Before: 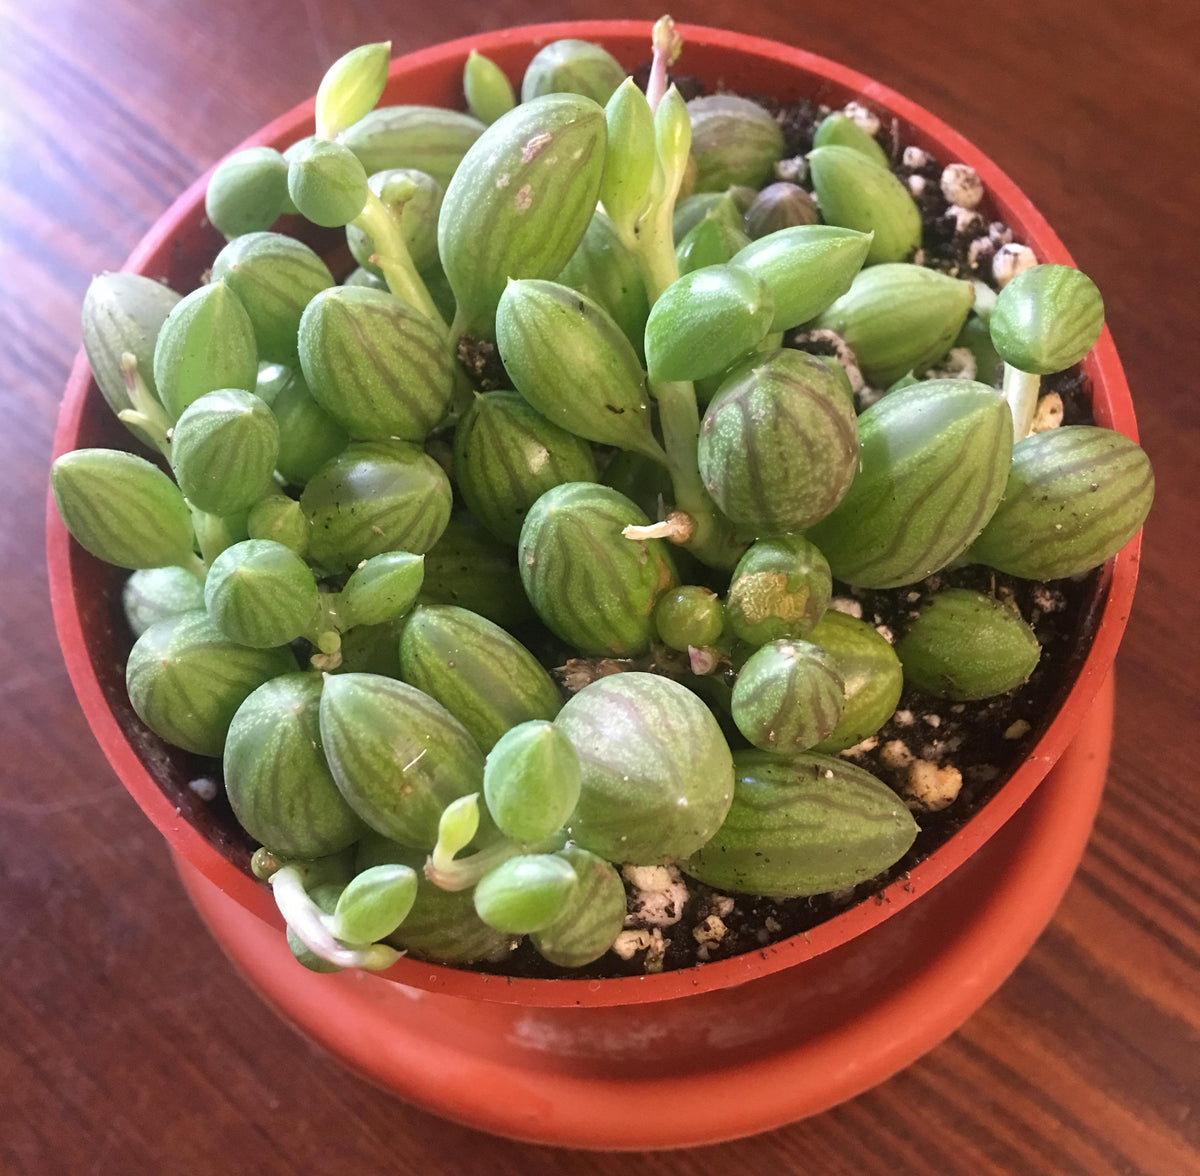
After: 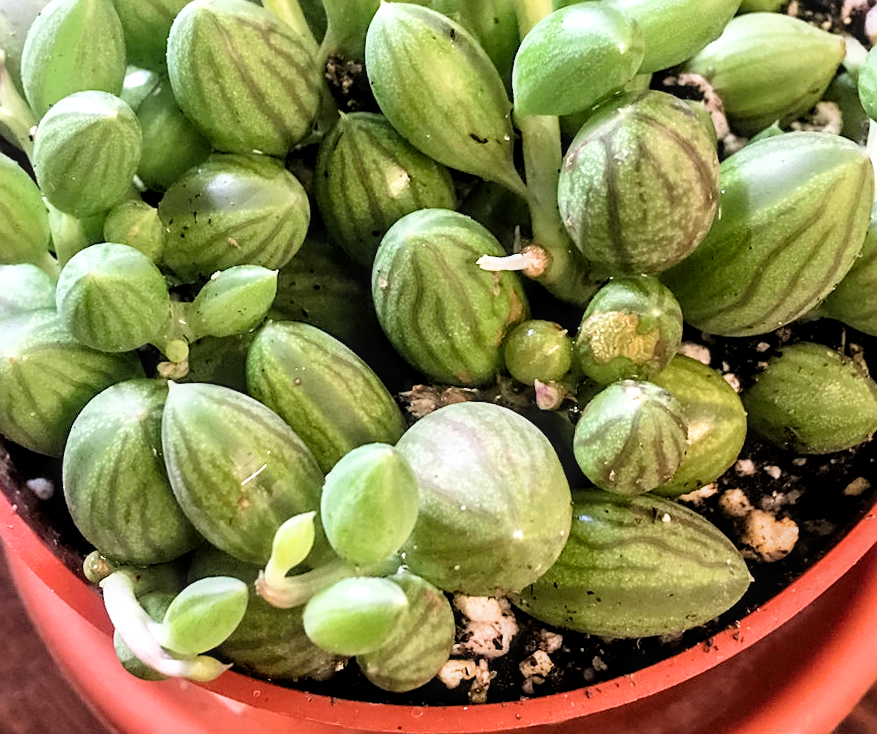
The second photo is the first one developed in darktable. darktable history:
crop and rotate: angle -4.06°, left 9.827%, top 21.282%, right 11.981%, bottom 11.932%
local contrast: on, module defaults
contrast equalizer: y [[0.514, 0.573, 0.581, 0.508, 0.5, 0.5], [0.5 ×6], [0.5 ×6], [0 ×6], [0 ×6]]
filmic rgb: middle gray luminance 10.05%, black relative exposure -8.59 EV, white relative exposure 3.28 EV, target black luminance 0%, hardness 5.2, latitude 44.64%, contrast 1.313, highlights saturation mix 5.71%, shadows ↔ highlights balance 24.1%
sharpen: on, module defaults
color balance rgb: perceptual saturation grading › global saturation 0.038%, perceptual brilliance grading › global brilliance 9.775%, perceptual brilliance grading › shadows 15.478%
